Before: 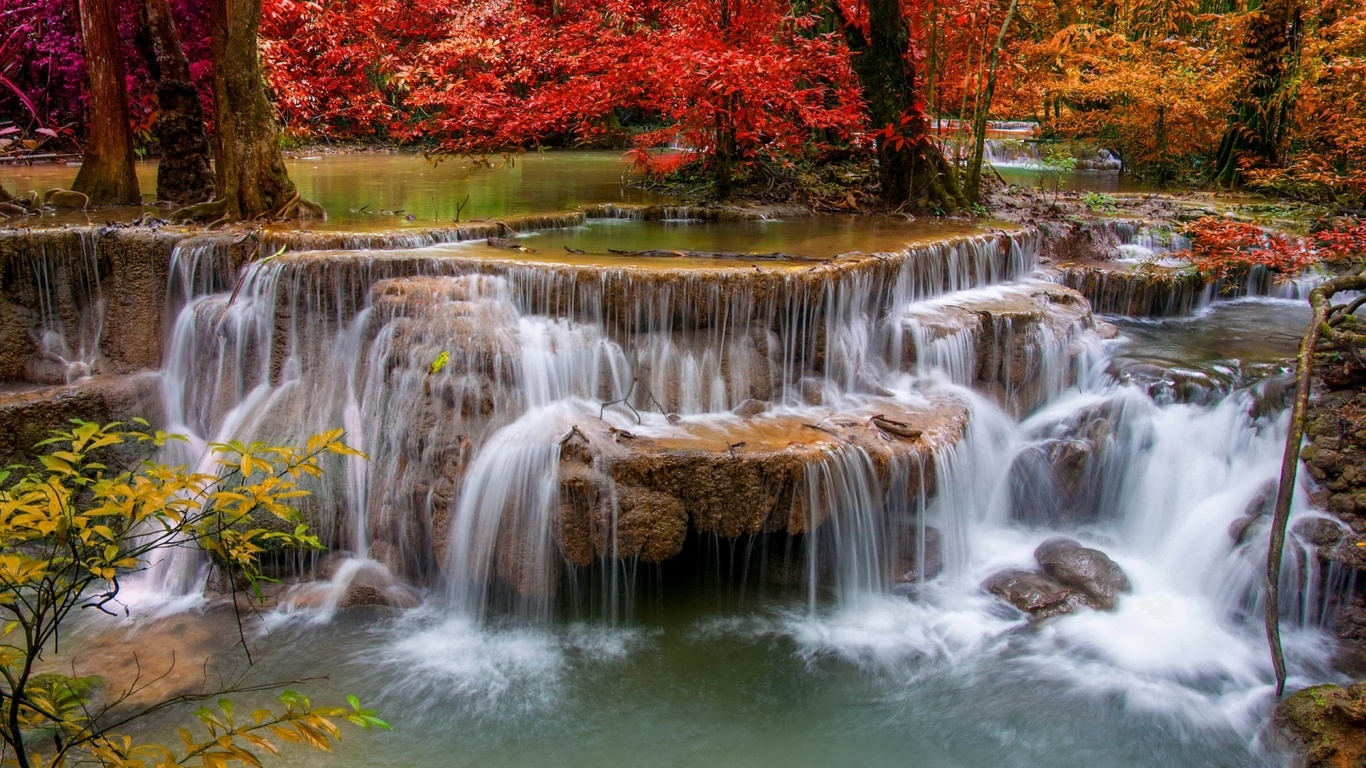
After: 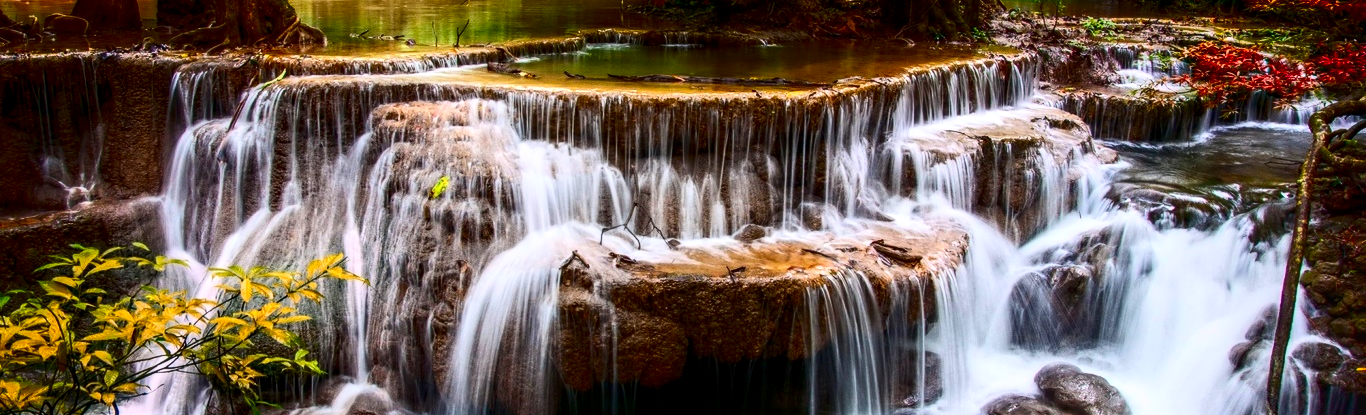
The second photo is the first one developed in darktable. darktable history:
contrast brightness saturation: contrast 0.411, brightness 0.043, saturation 0.247
shadows and highlights: shadows -89.79, highlights 88.69, soften with gaussian
crop and rotate: top 22.896%, bottom 22.988%
local contrast: detail 130%
